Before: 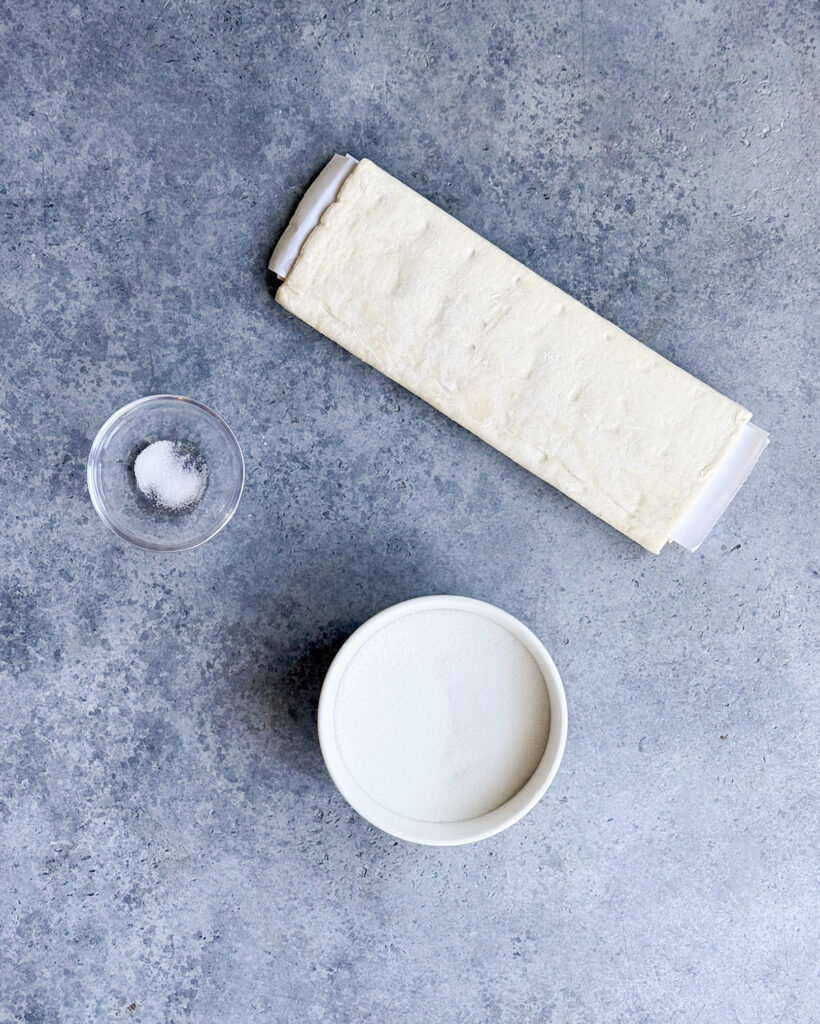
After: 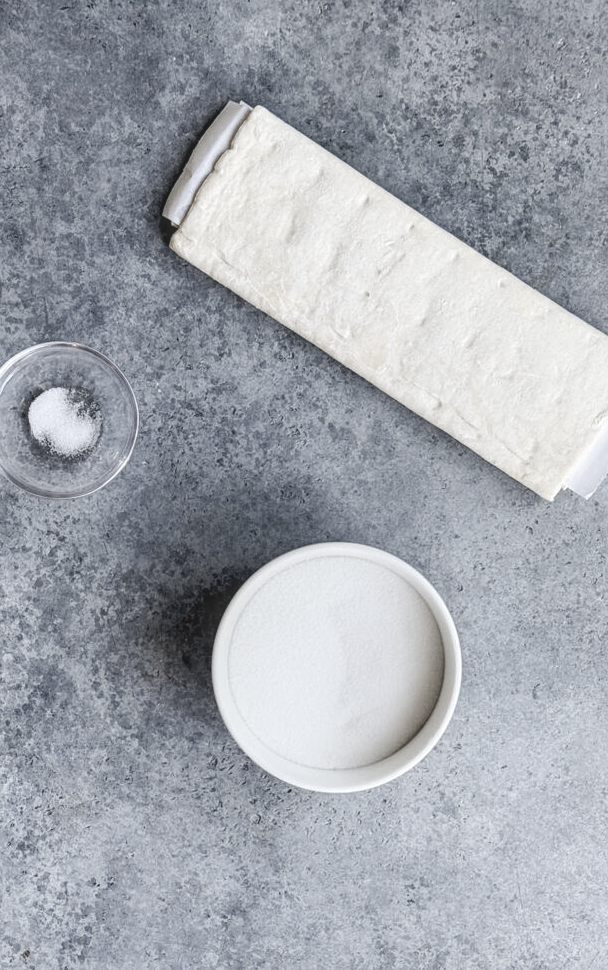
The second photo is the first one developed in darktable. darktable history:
color balance: lift [1.01, 1, 1, 1], gamma [1.097, 1, 1, 1], gain [0.85, 1, 1, 1]
color correction: saturation 0.5
crop and rotate: left 13.15%, top 5.251%, right 12.609%
local contrast: highlights 61%, detail 143%, midtone range 0.428
